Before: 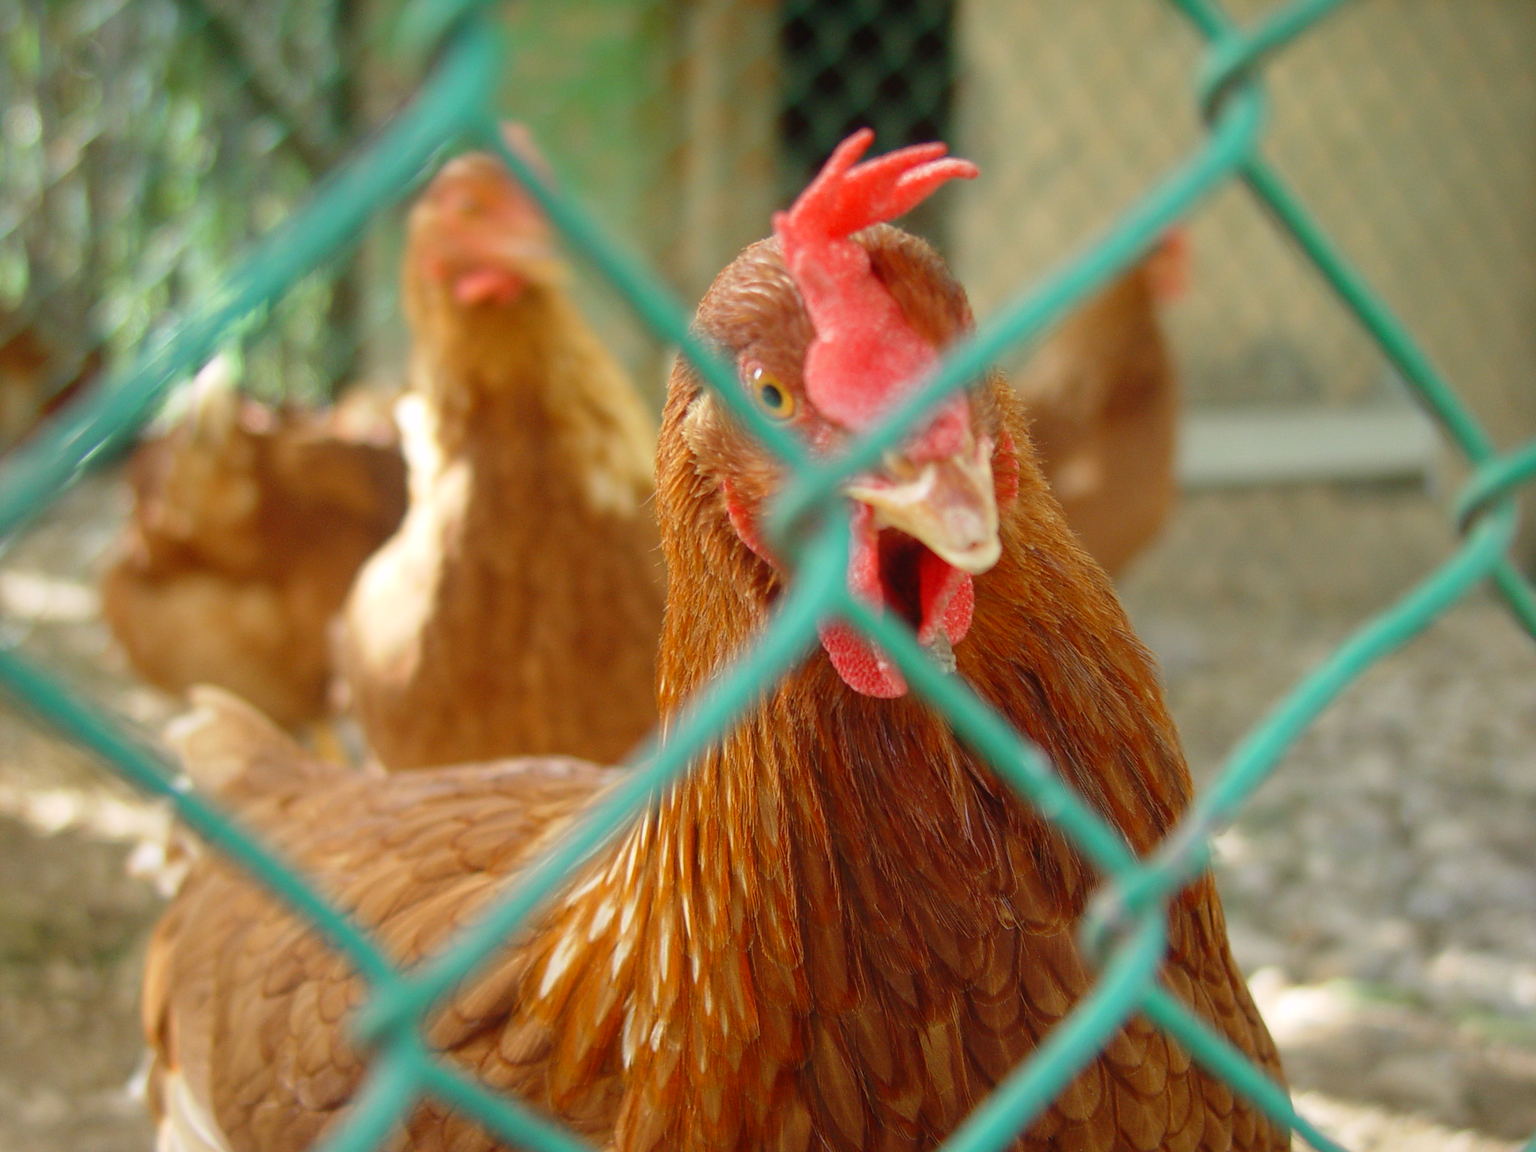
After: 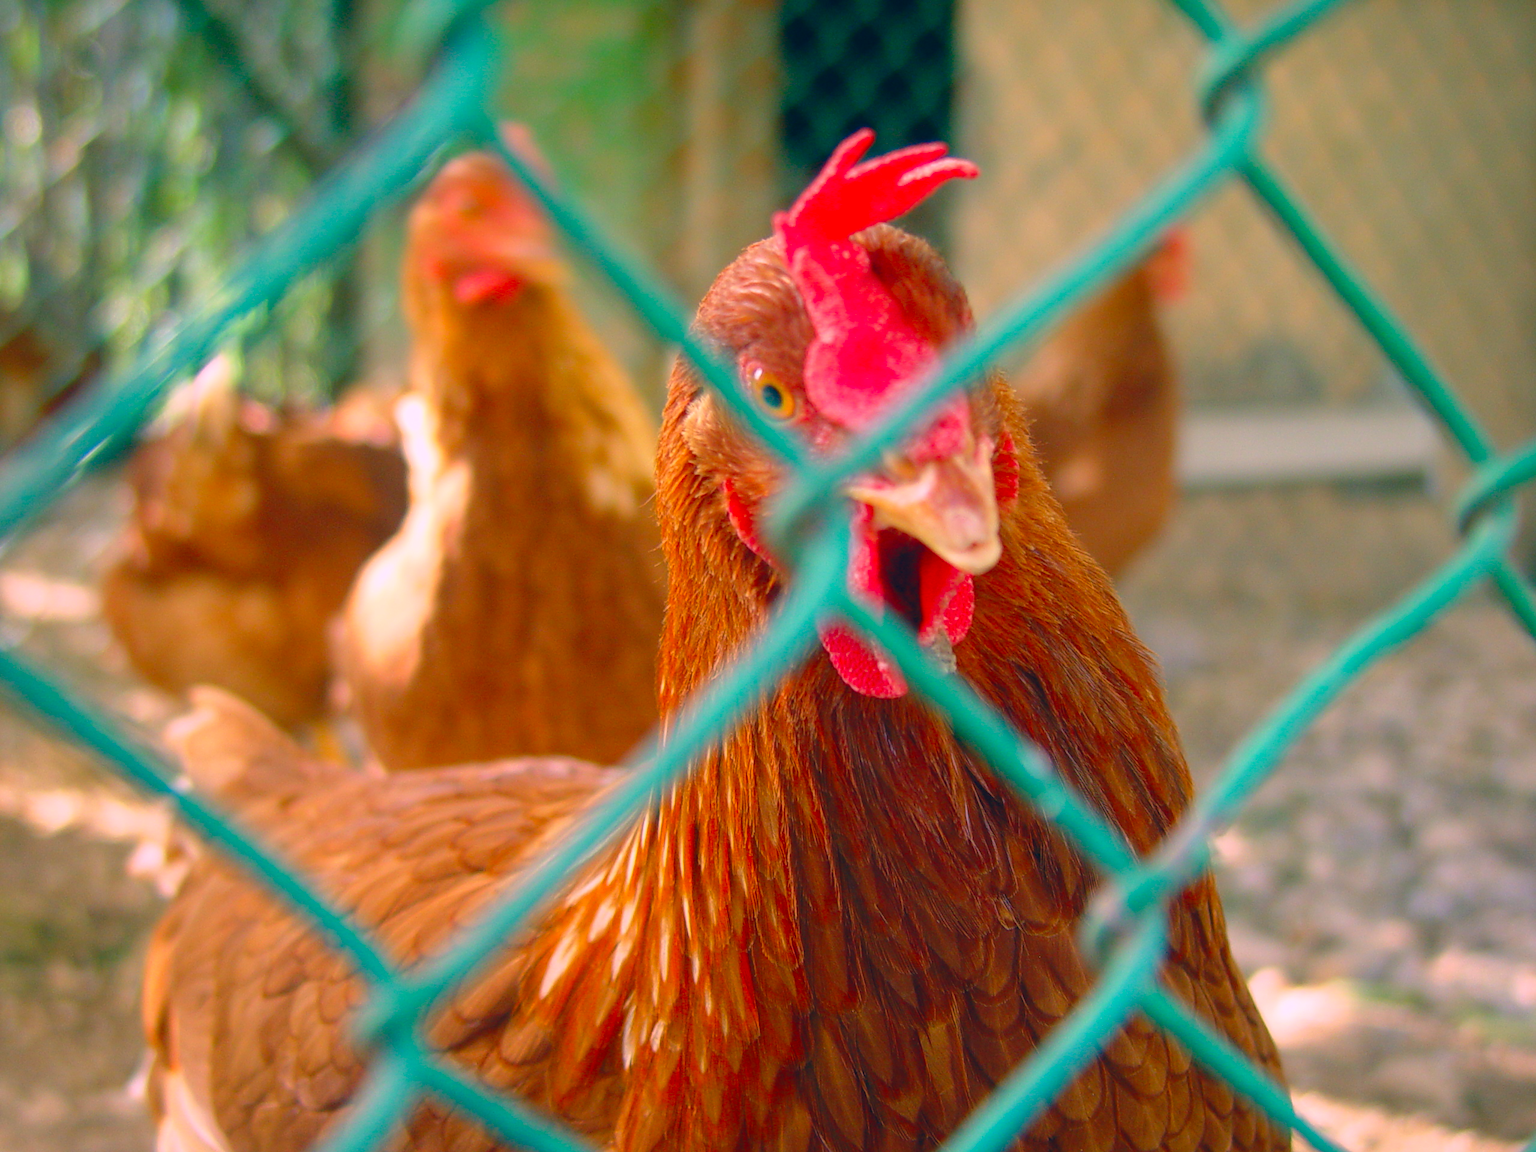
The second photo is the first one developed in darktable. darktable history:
color correction: highlights a* 17.37, highlights b* 0.216, shadows a* -14.76, shadows b* -14.36, saturation 1.5
